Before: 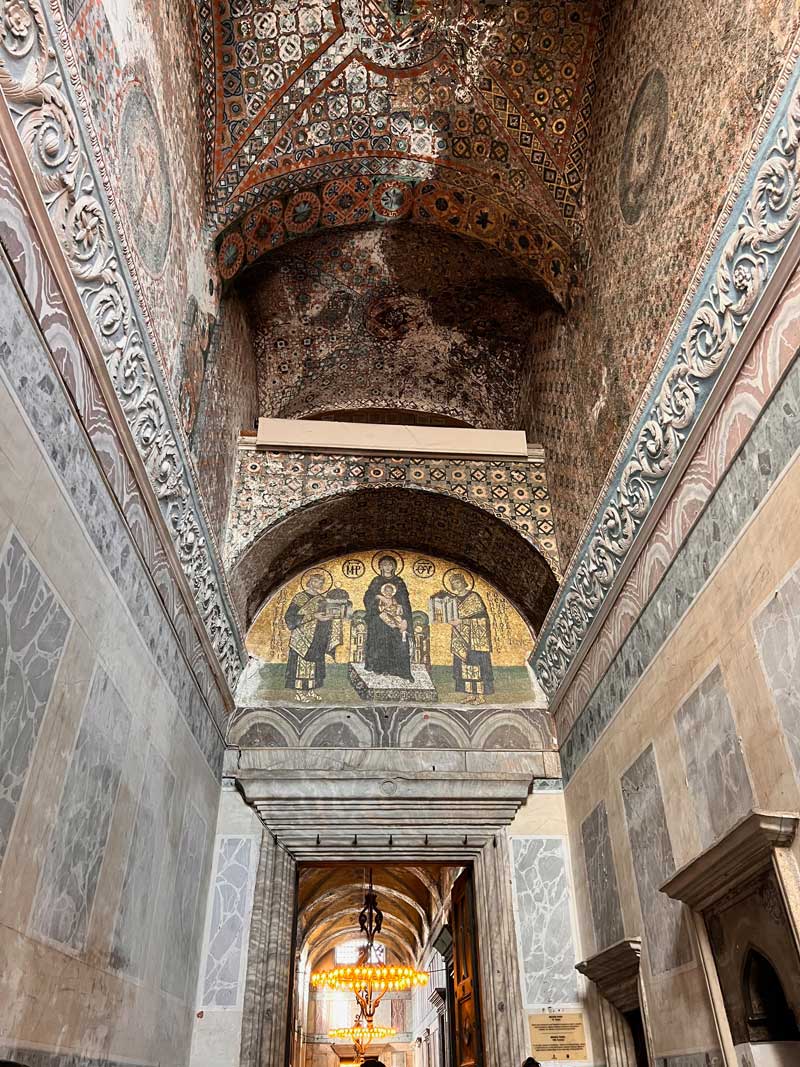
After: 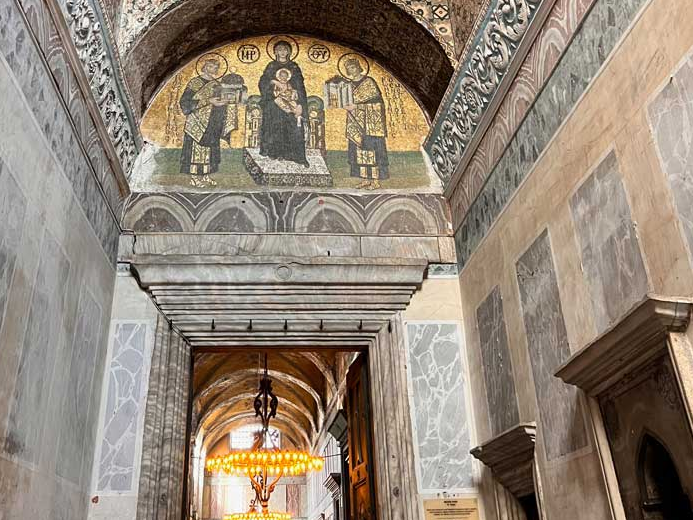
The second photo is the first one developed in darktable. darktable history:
crop and rotate: left 13.306%, top 48.351%, bottom 2.873%
